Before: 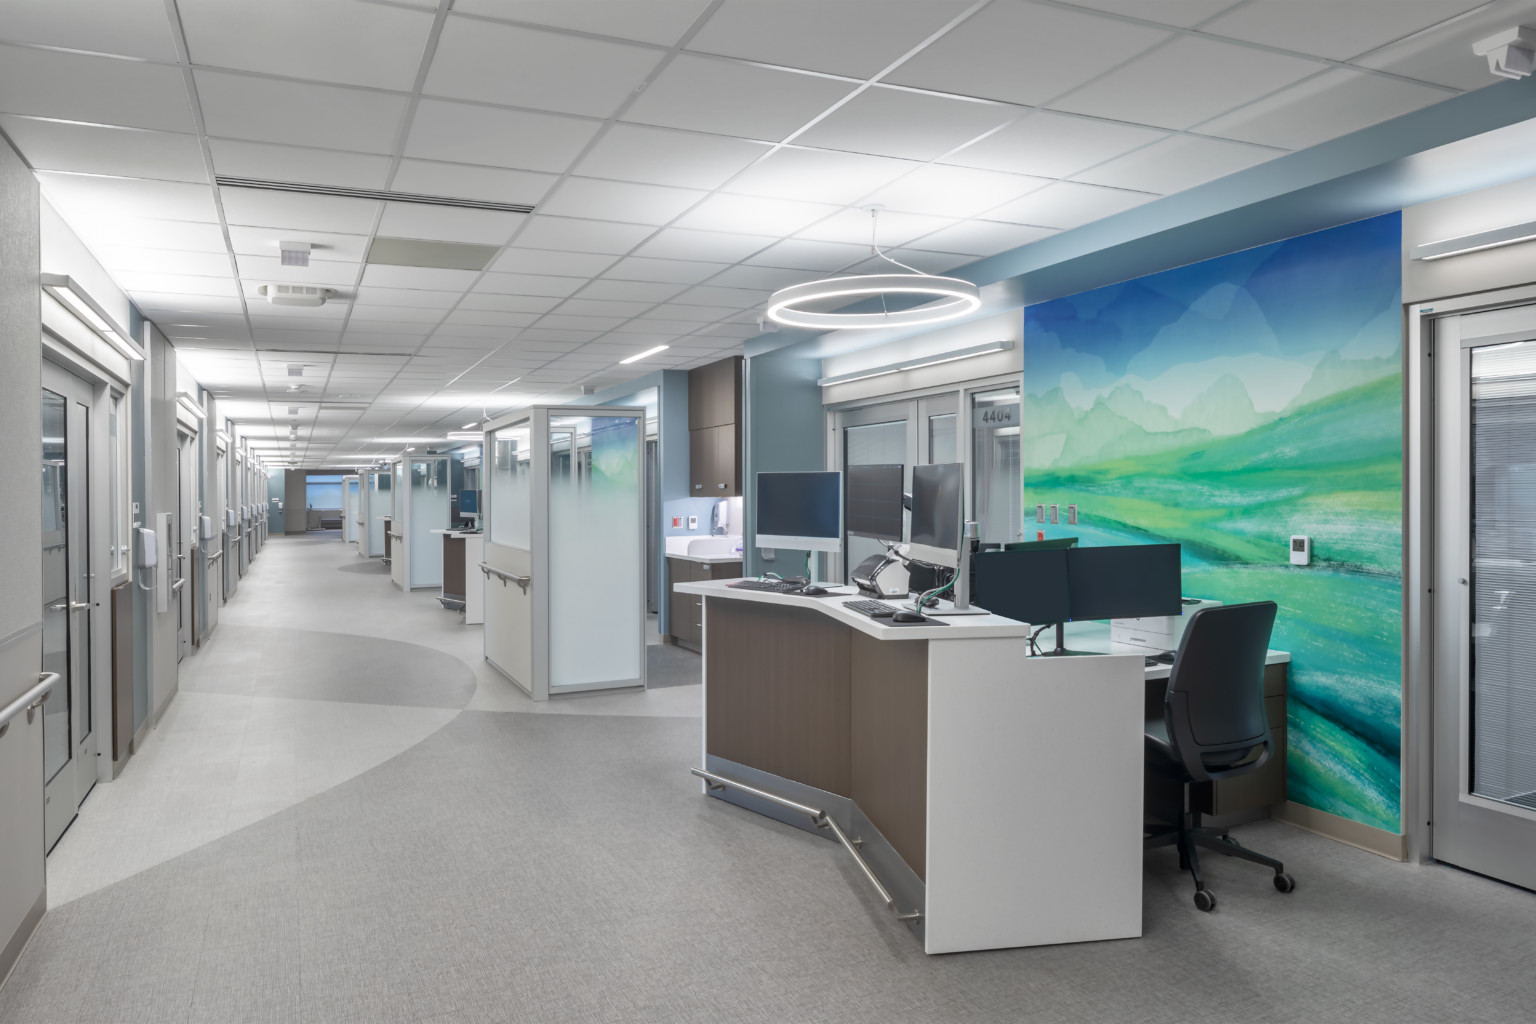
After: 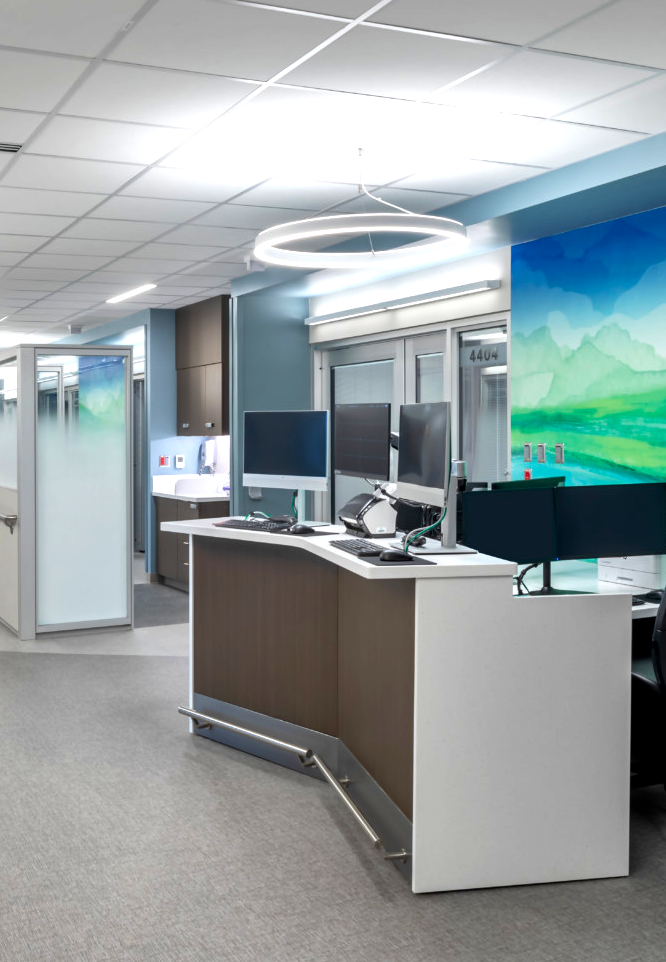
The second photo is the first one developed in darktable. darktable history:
crop: left 33.452%, top 6.025%, right 23.155%
contrast brightness saturation: contrast 0.04, saturation 0.07
color balance: lift [0.991, 1, 1, 1], gamma [0.996, 1, 1, 1], input saturation 98.52%, contrast 20.34%, output saturation 103.72%
